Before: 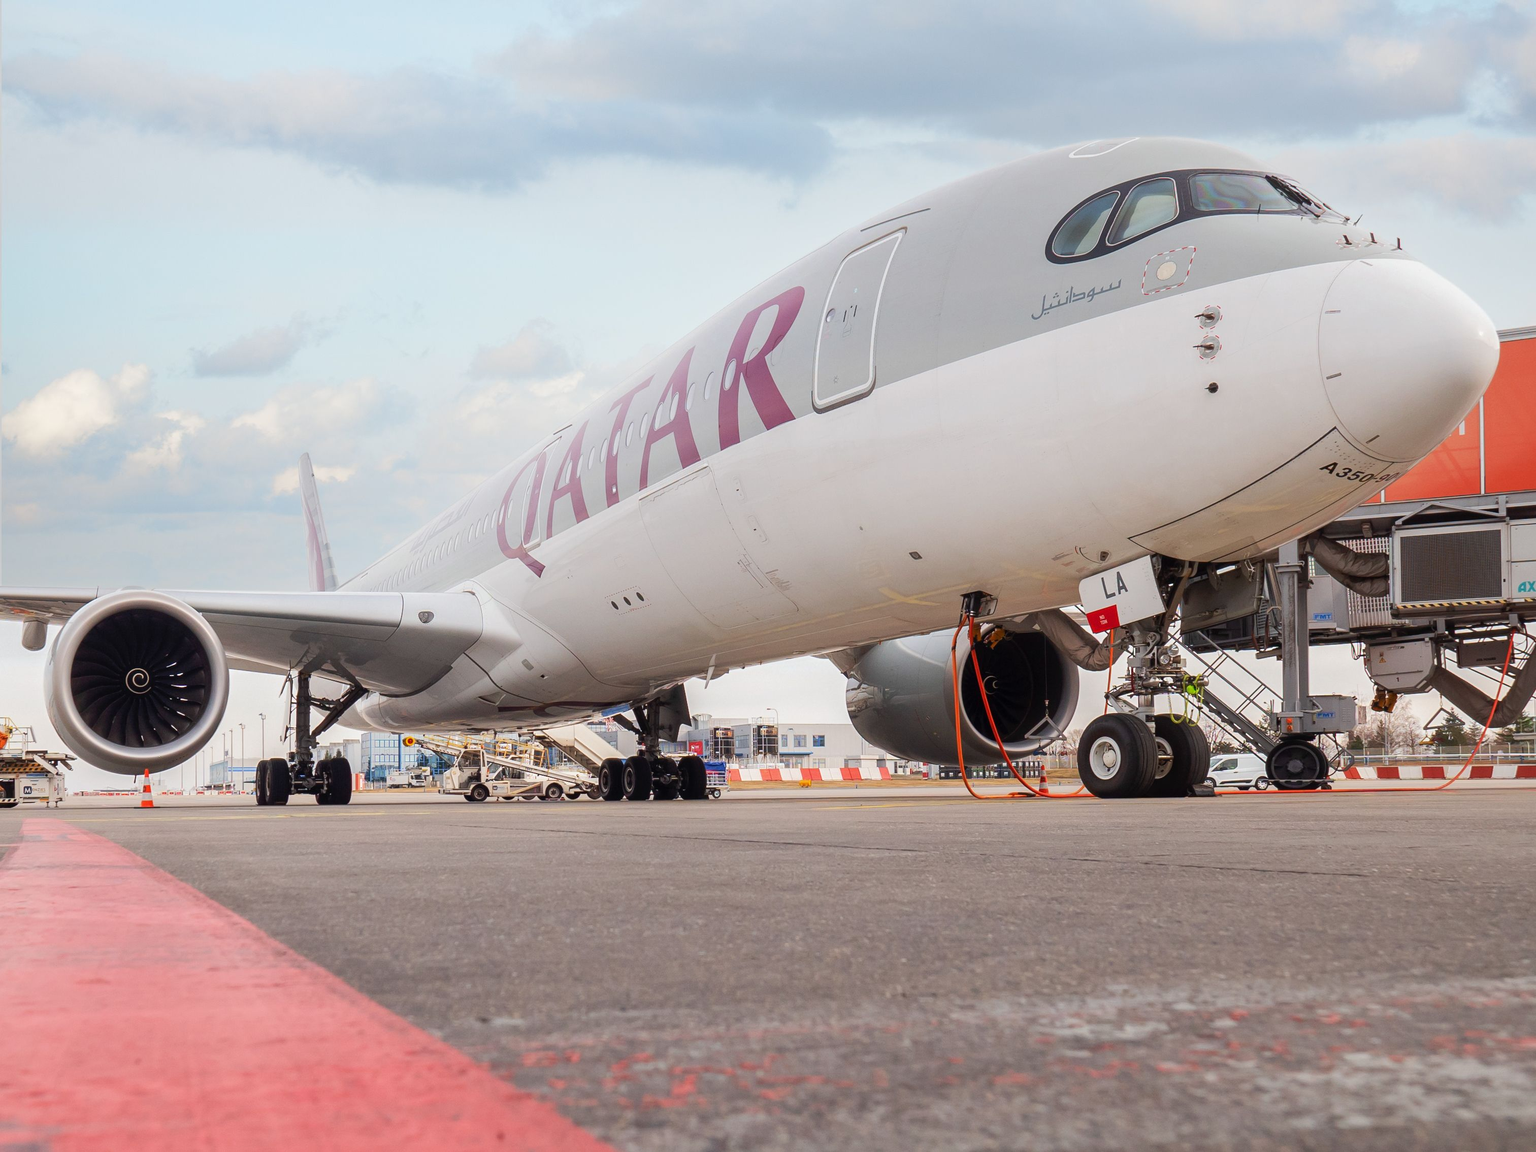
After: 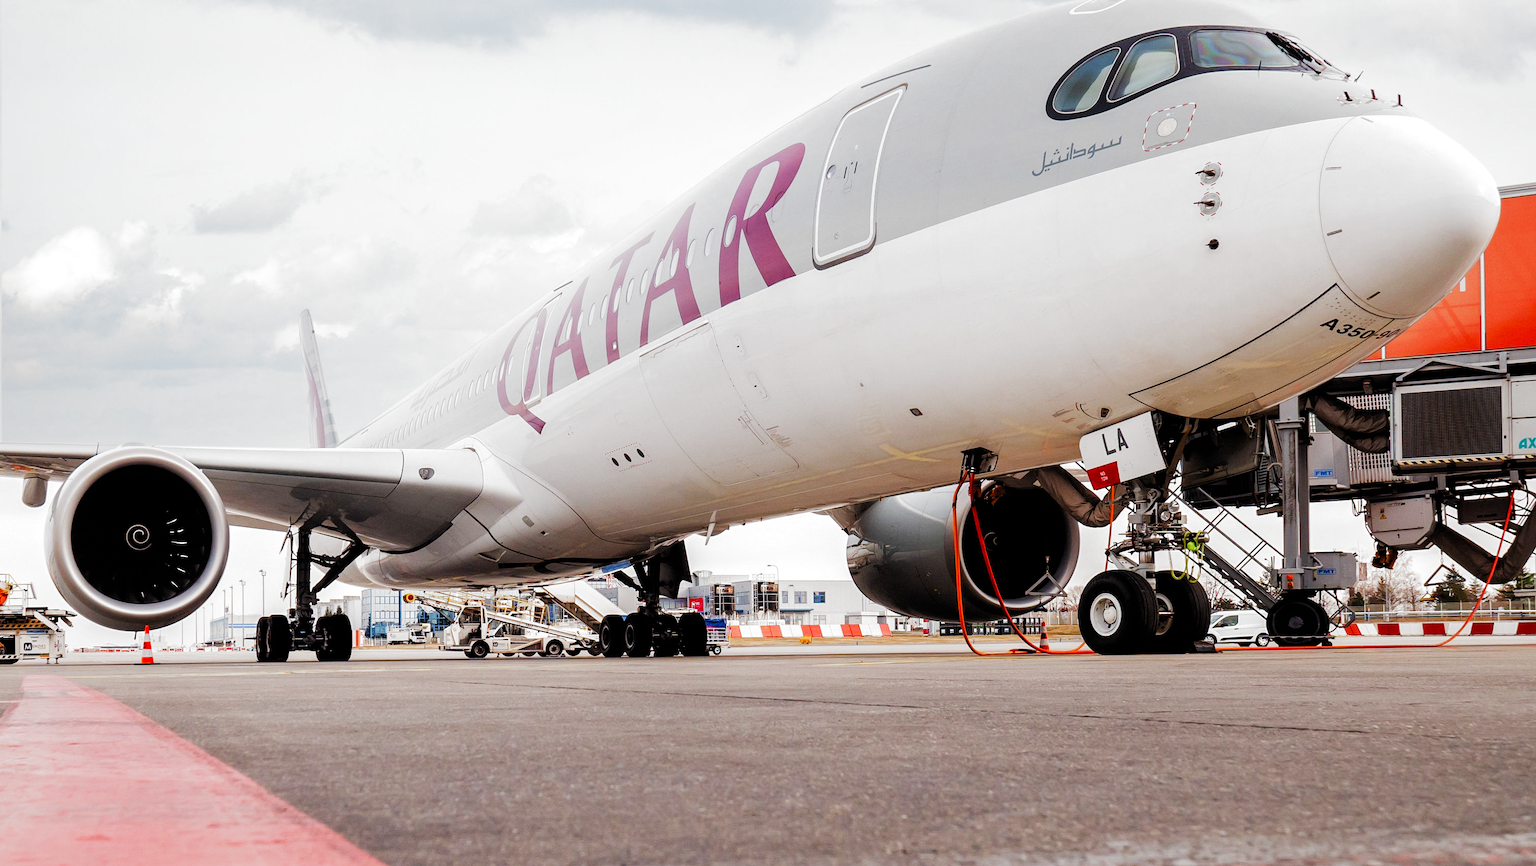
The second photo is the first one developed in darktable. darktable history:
crop and rotate: top 12.503%, bottom 12.24%
filmic rgb: black relative exposure -3.61 EV, white relative exposure 2.16 EV, hardness 3.62, preserve chrominance no, color science v5 (2021), contrast in shadows safe, contrast in highlights safe
